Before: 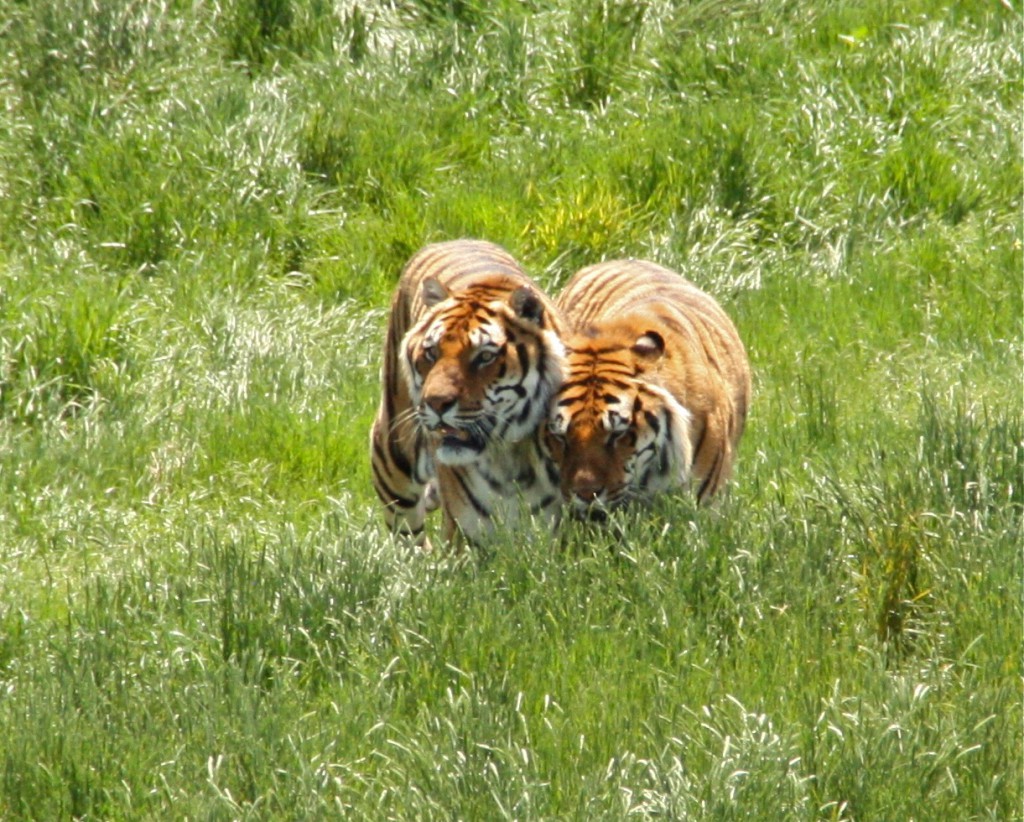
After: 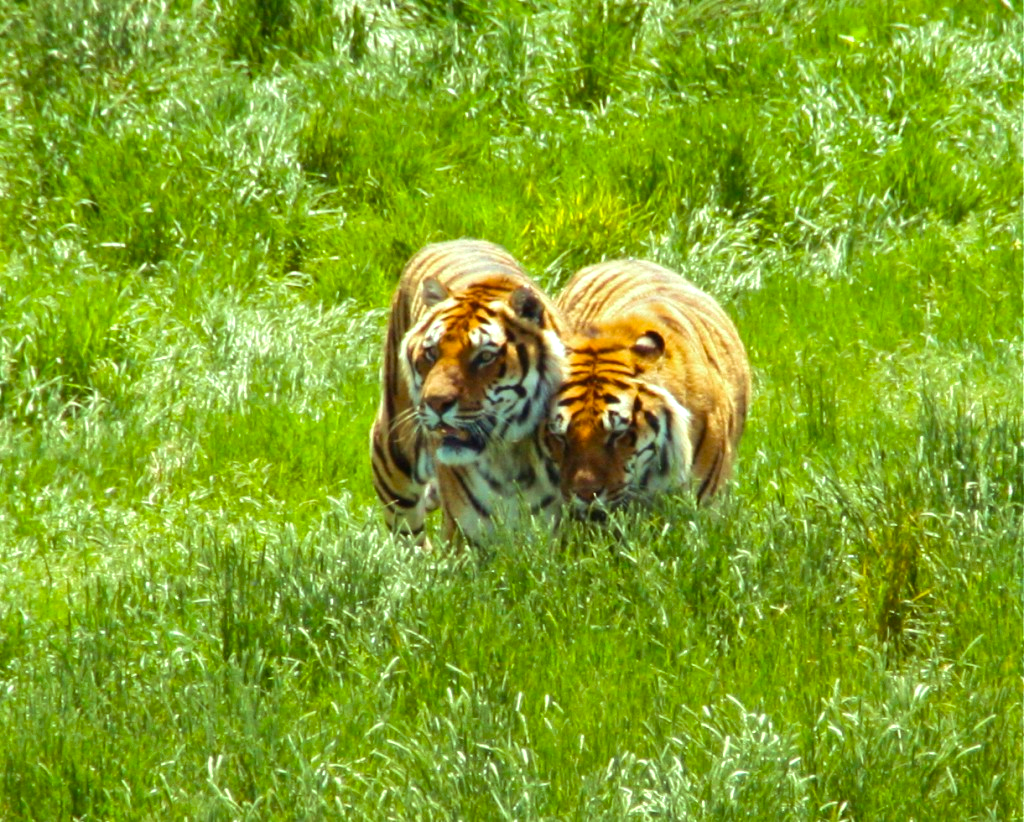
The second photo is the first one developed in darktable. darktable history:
velvia: on, module defaults
color balance rgb: highlights gain › luminance 20.093%, highlights gain › chroma 2.761%, highlights gain › hue 170.58°, perceptual saturation grading › global saturation 25.122%, global vibrance 20%
